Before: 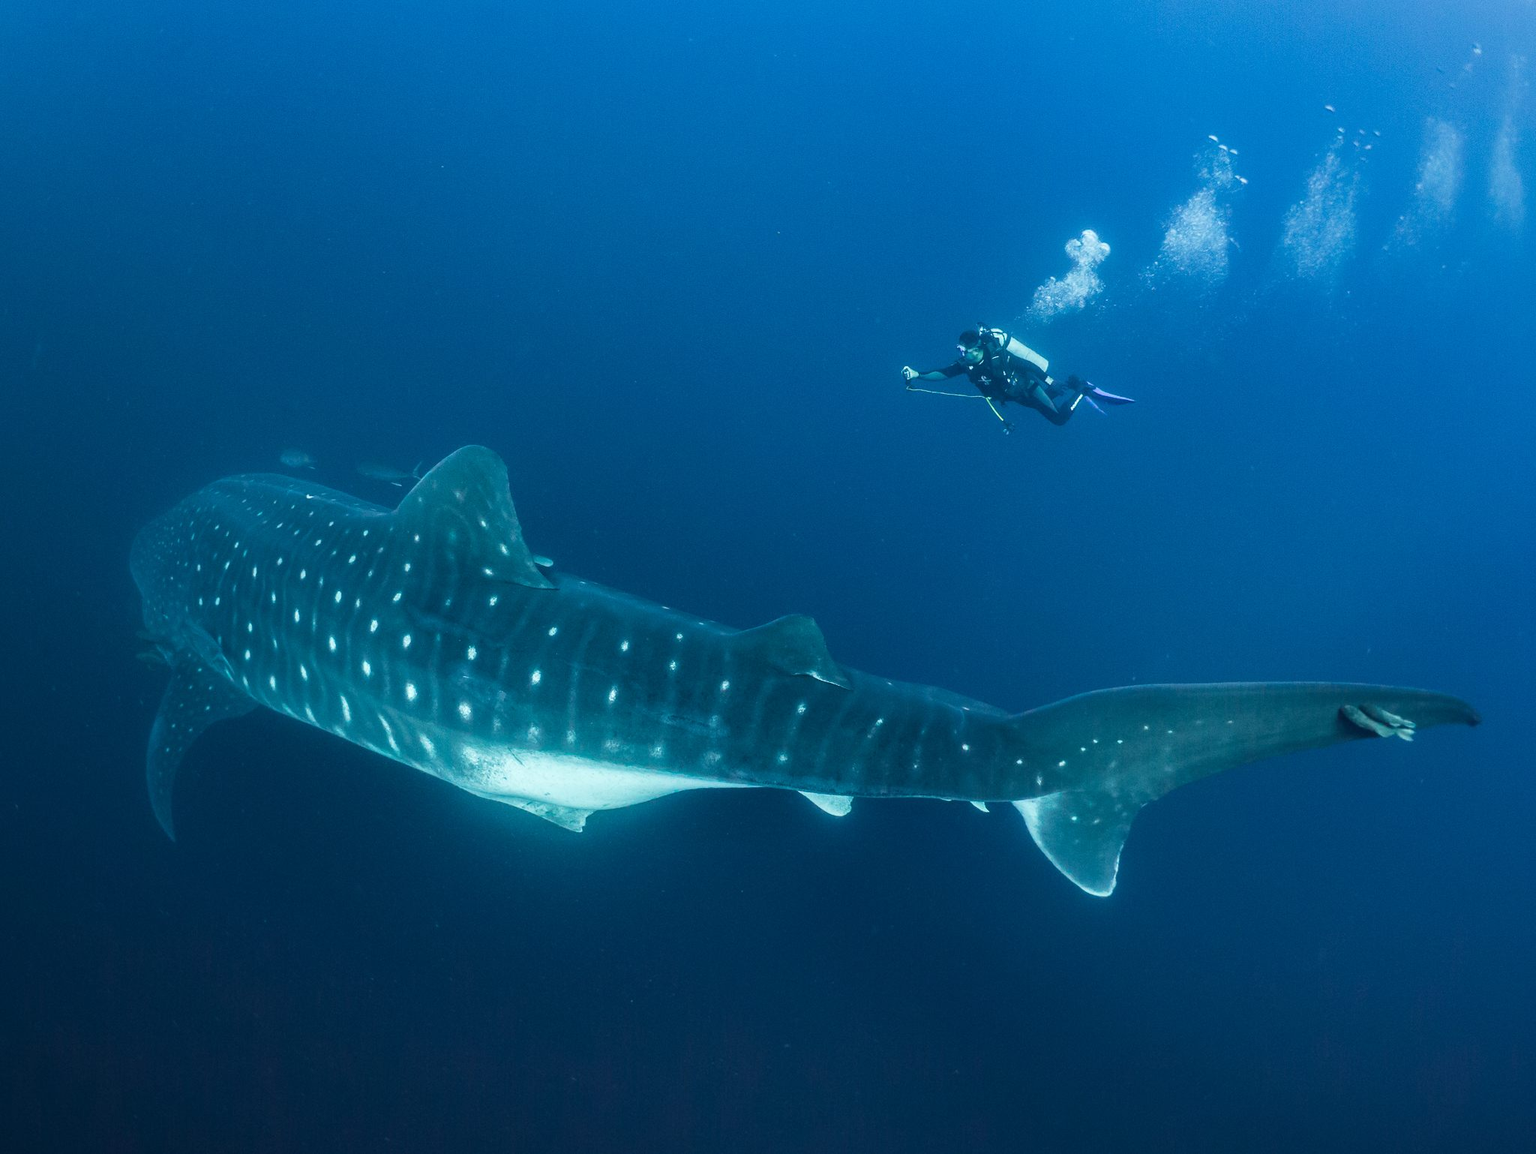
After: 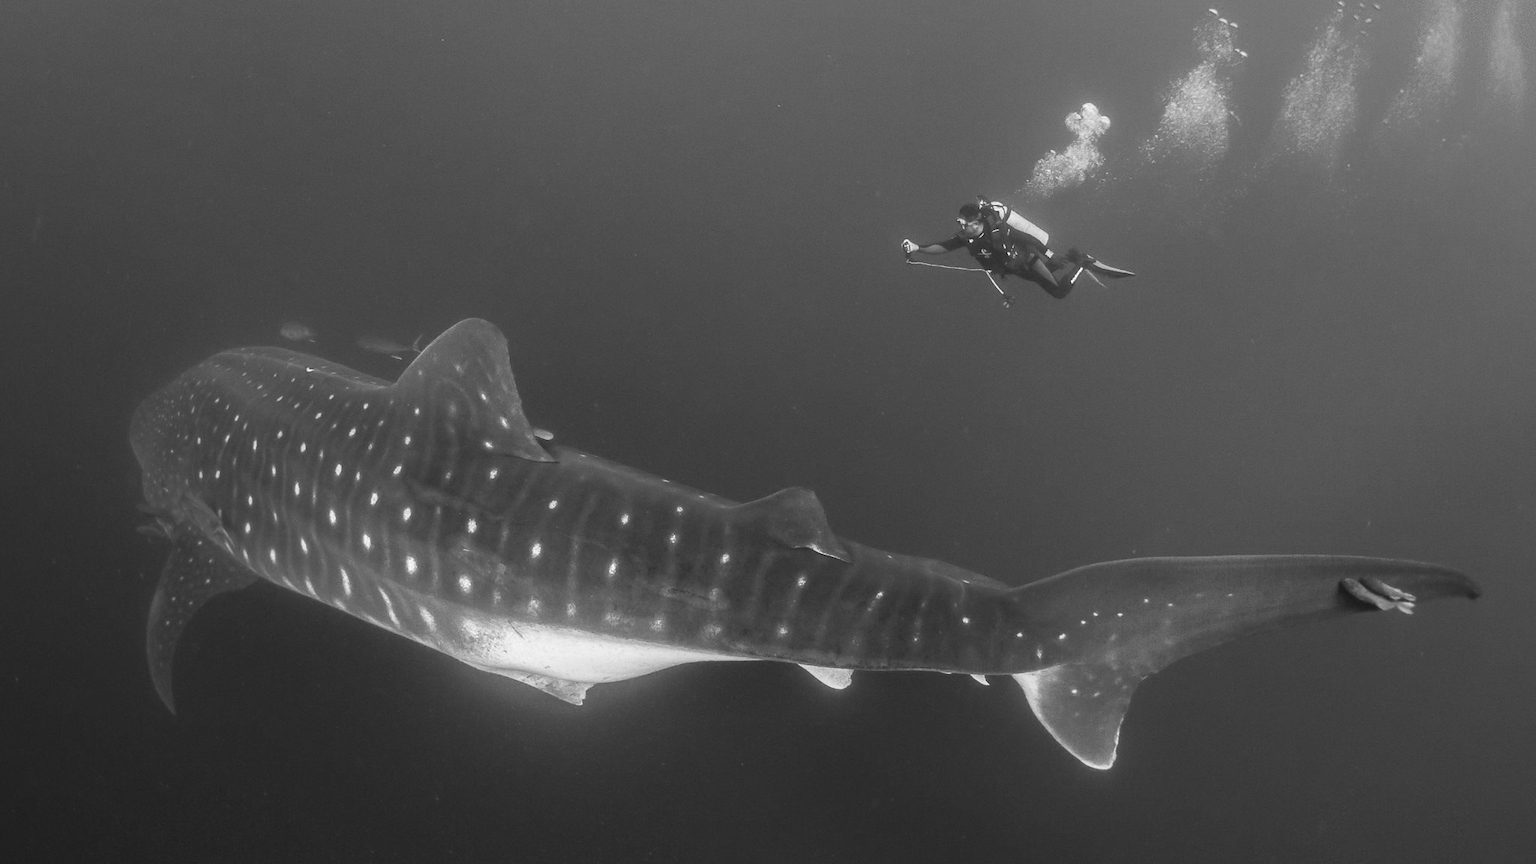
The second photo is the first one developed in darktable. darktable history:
color zones: curves: ch1 [(0, -0.014) (0.143, -0.013) (0.286, -0.013) (0.429, -0.016) (0.571, -0.019) (0.714, -0.015) (0.857, 0.002) (1, -0.014)]
crop: top 11.016%, bottom 13.96%
